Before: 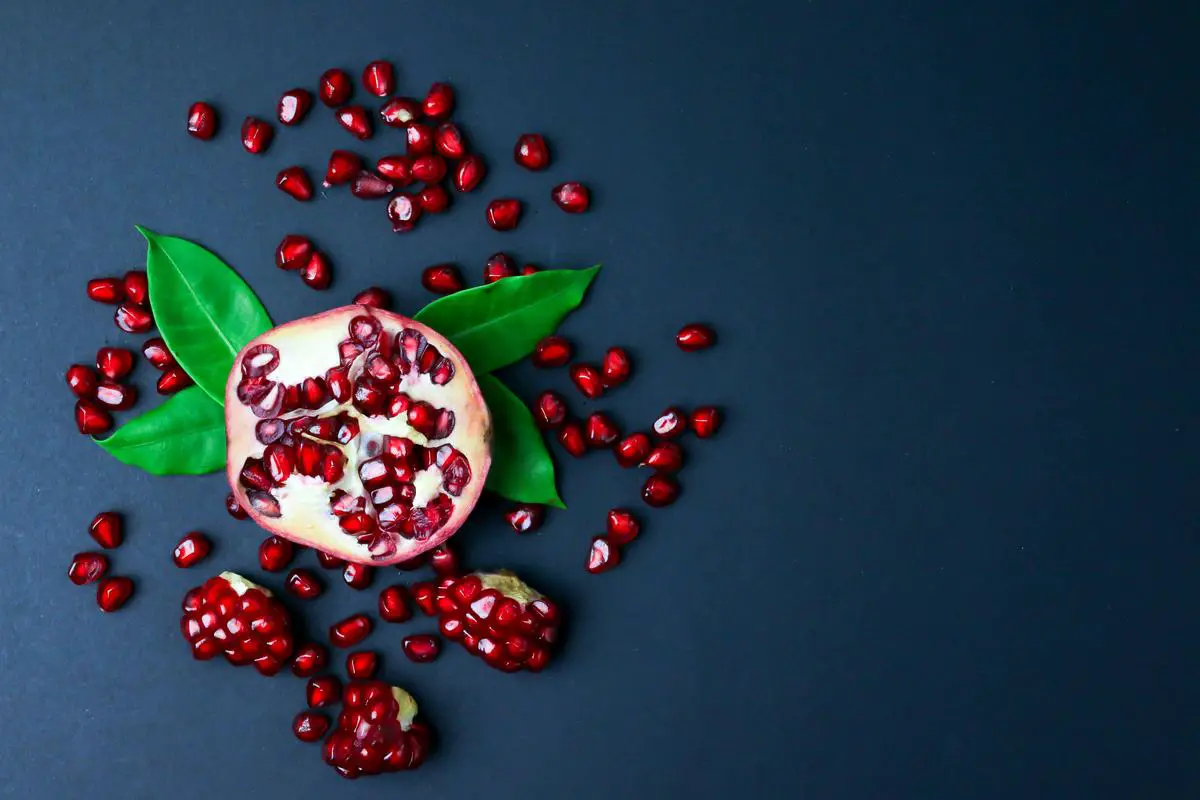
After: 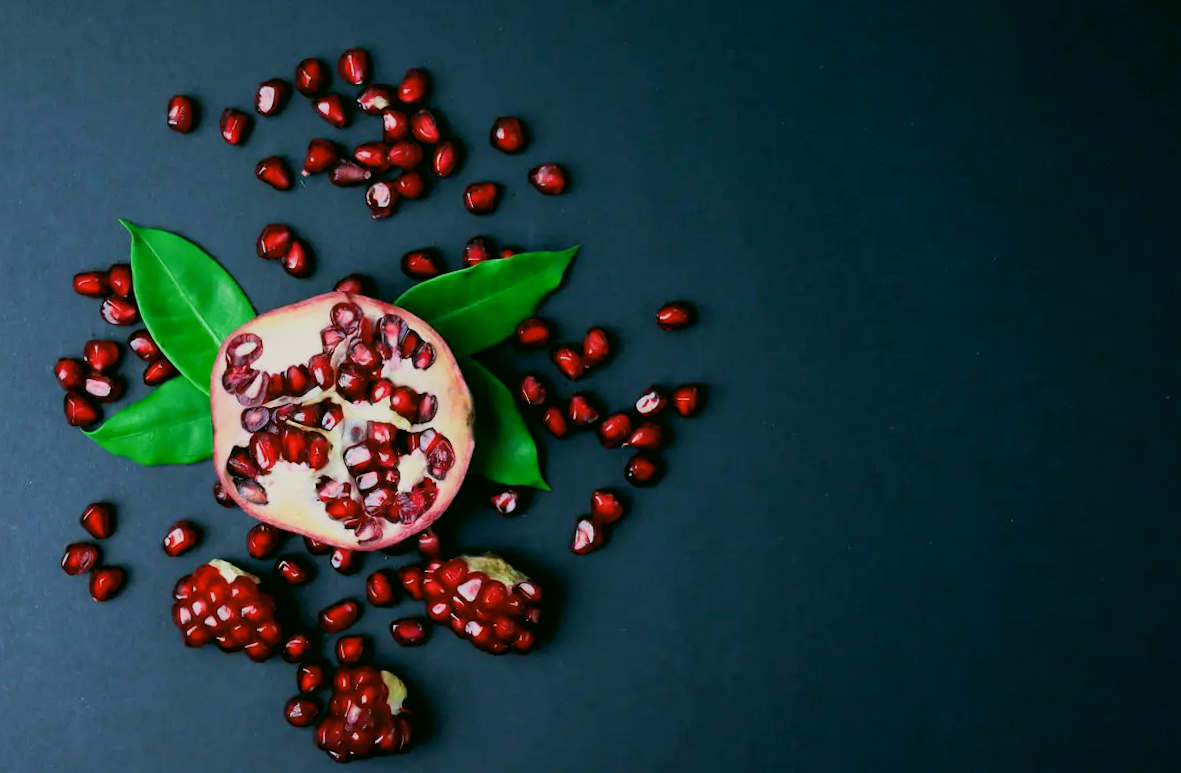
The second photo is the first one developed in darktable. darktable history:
color correction: highlights a* 4.02, highlights b* 4.98, shadows a* -7.55, shadows b* 4.98
rotate and perspective: rotation -1.32°, lens shift (horizontal) -0.031, crop left 0.015, crop right 0.985, crop top 0.047, crop bottom 0.982
filmic rgb: black relative exposure -7.92 EV, white relative exposure 4.13 EV, threshold 3 EV, hardness 4.02, latitude 51.22%, contrast 1.013, shadows ↔ highlights balance 5.35%, color science v5 (2021), contrast in shadows safe, contrast in highlights safe, enable highlight reconstruction true
